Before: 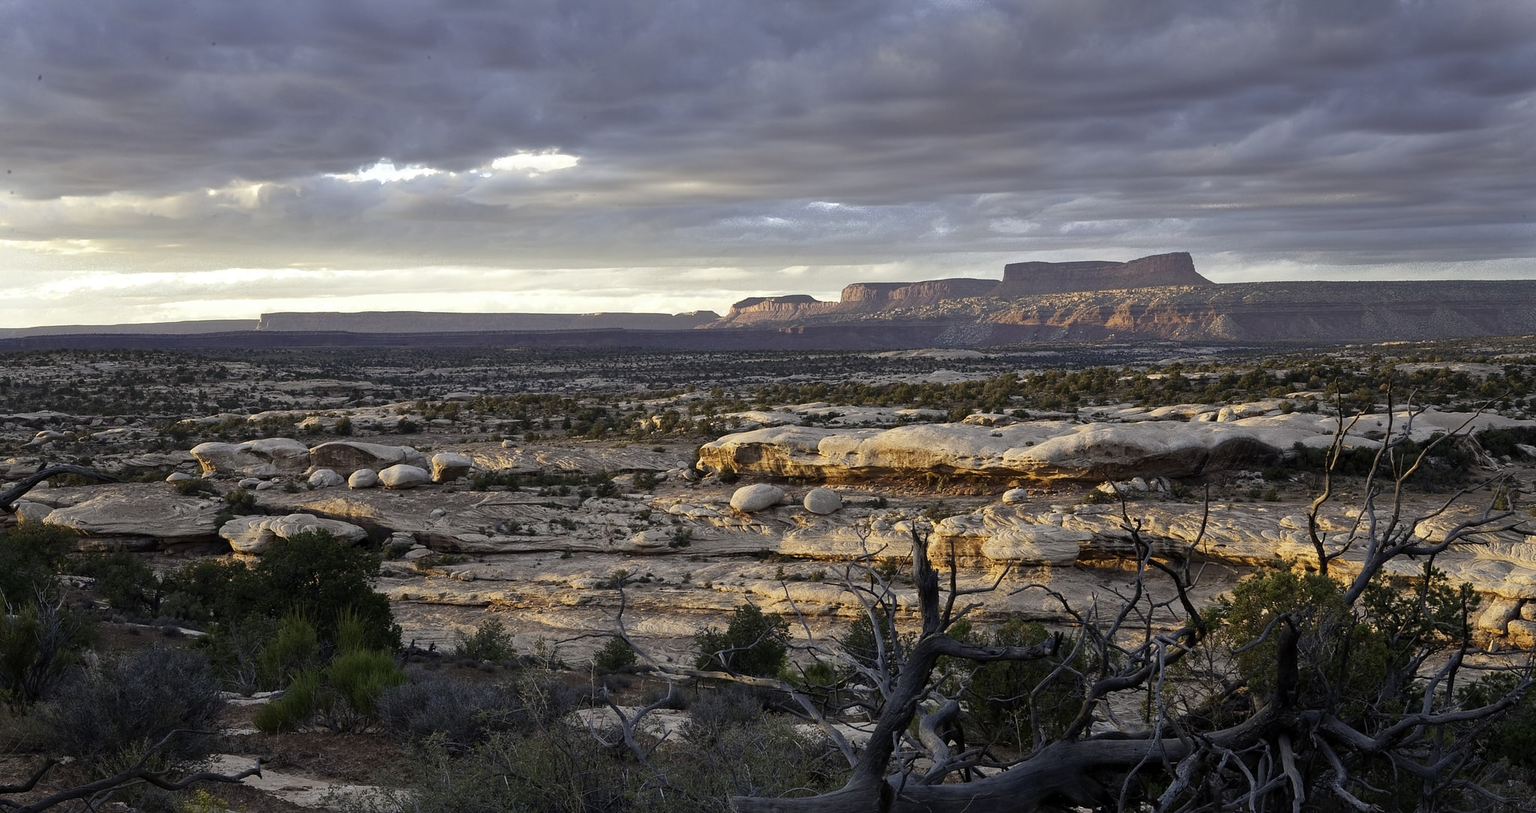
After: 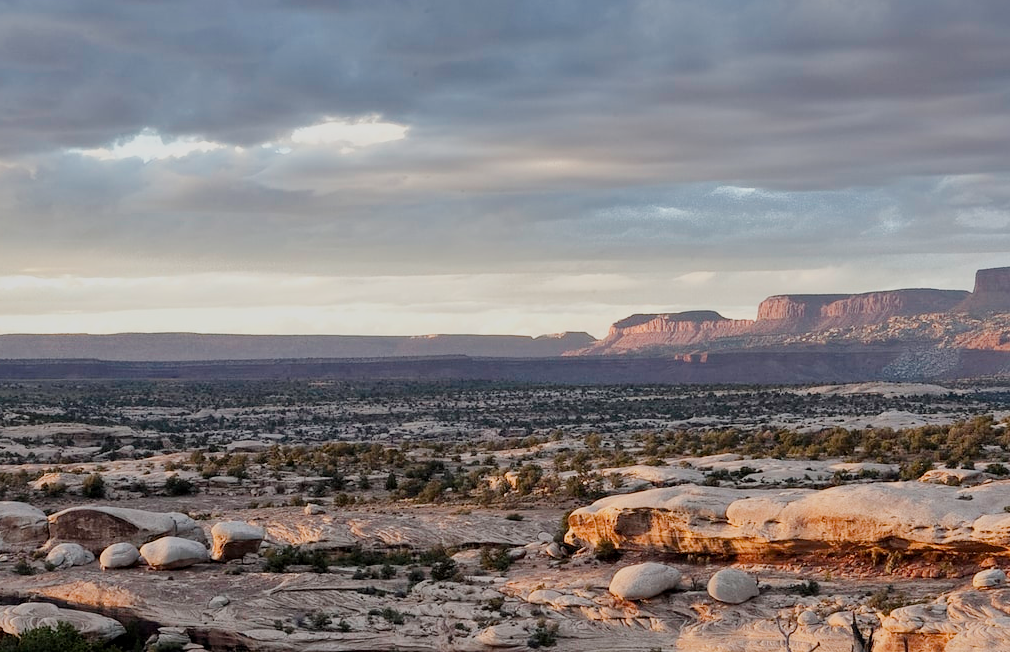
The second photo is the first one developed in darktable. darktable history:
crop: left 17.835%, top 7.675%, right 32.881%, bottom 32.213%
local contrast: mode bilateral grid, contrast 20, coarseness 50, detail 120%, midtone range 0.2
rgb levels: preserve colors max RGB
filmic rgb: black relative exposure -7.65 EV, white relative exposure 4.56 EV, hardness 3.61
